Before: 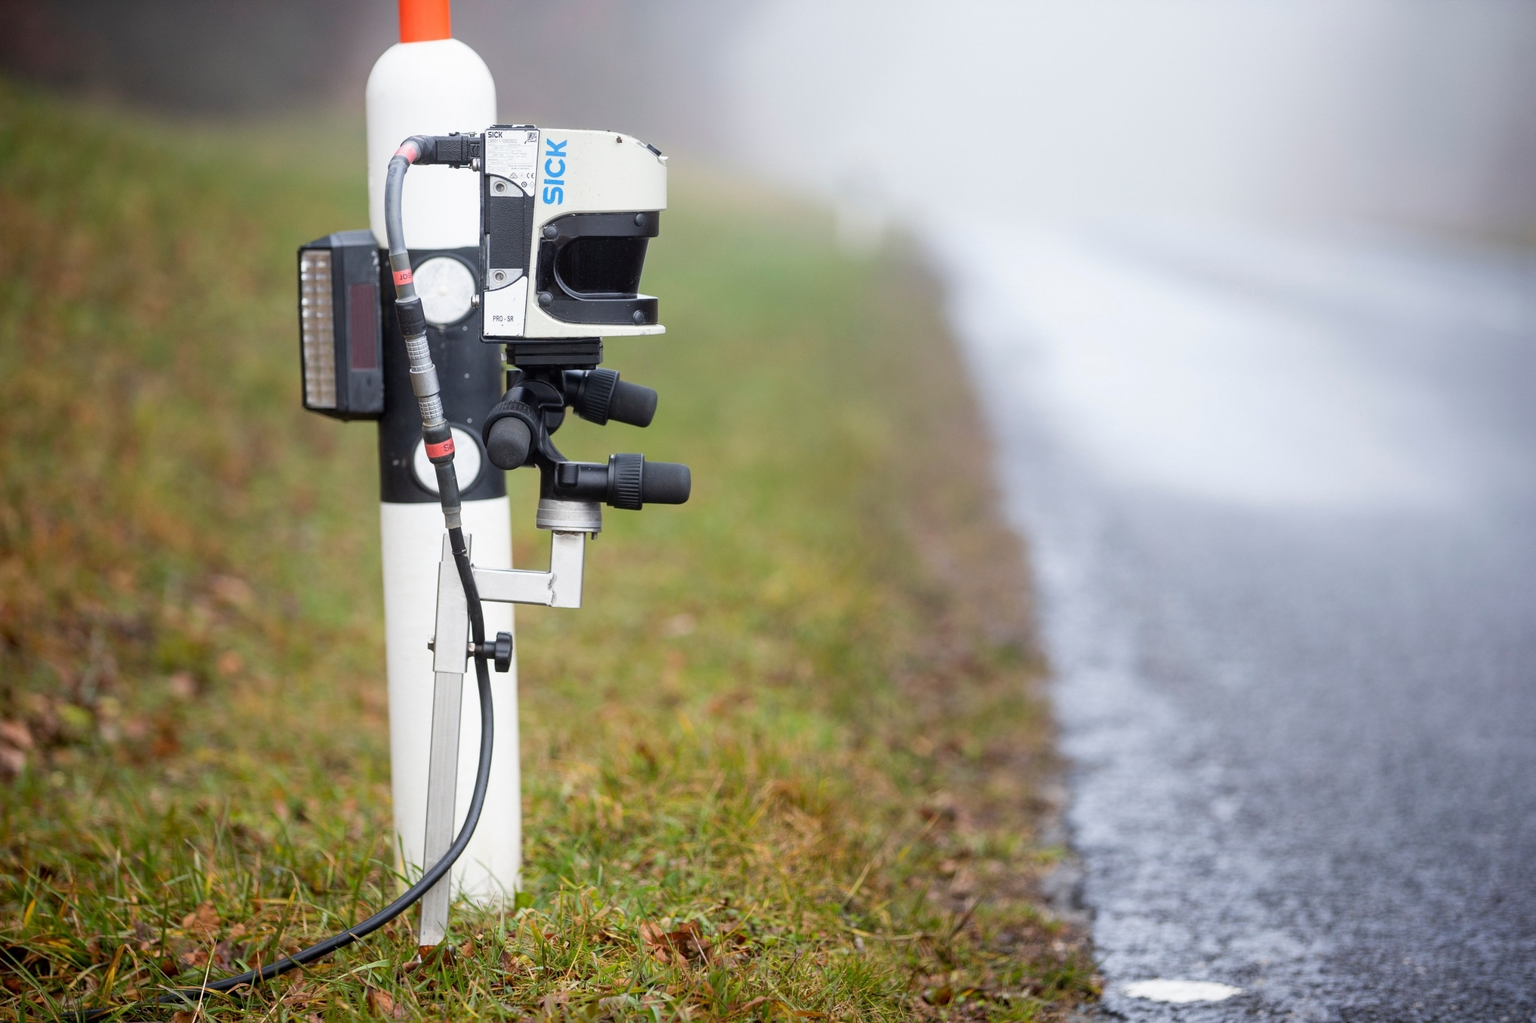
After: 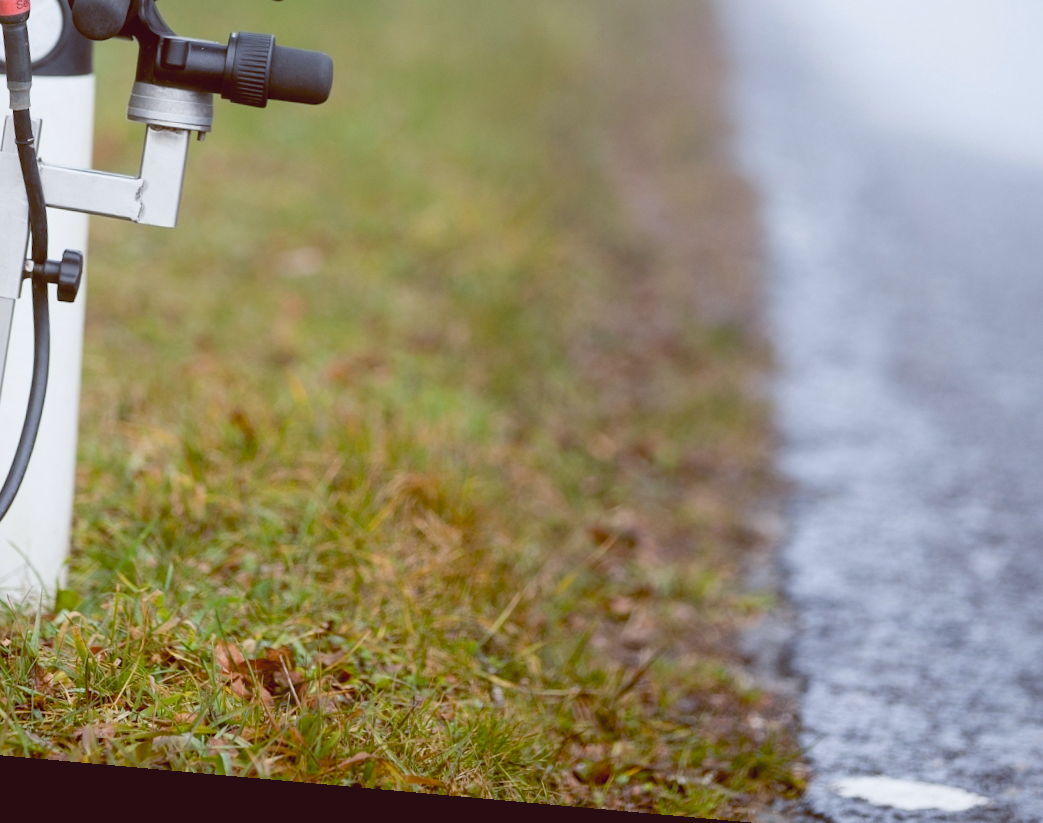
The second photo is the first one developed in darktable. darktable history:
levels: levels [0, 0.492, 0.984]
crop: left 29.672%, top 41.786%, right 20.851%, bottom 3.487%
exposure: compensate highlight preservation false
tone equalizer: on, module defaults
contrast brightness saturation: contrast -0.1, saturation -0.1
rotate and perspective: rotation 5.12°, automatic cropping off
color balance: lift [1, 1.015, 1.004, 0.985], gamma [1, 0.958, 0.971, 1.042], gain [1, 0.956, 0.977, 1.044]
